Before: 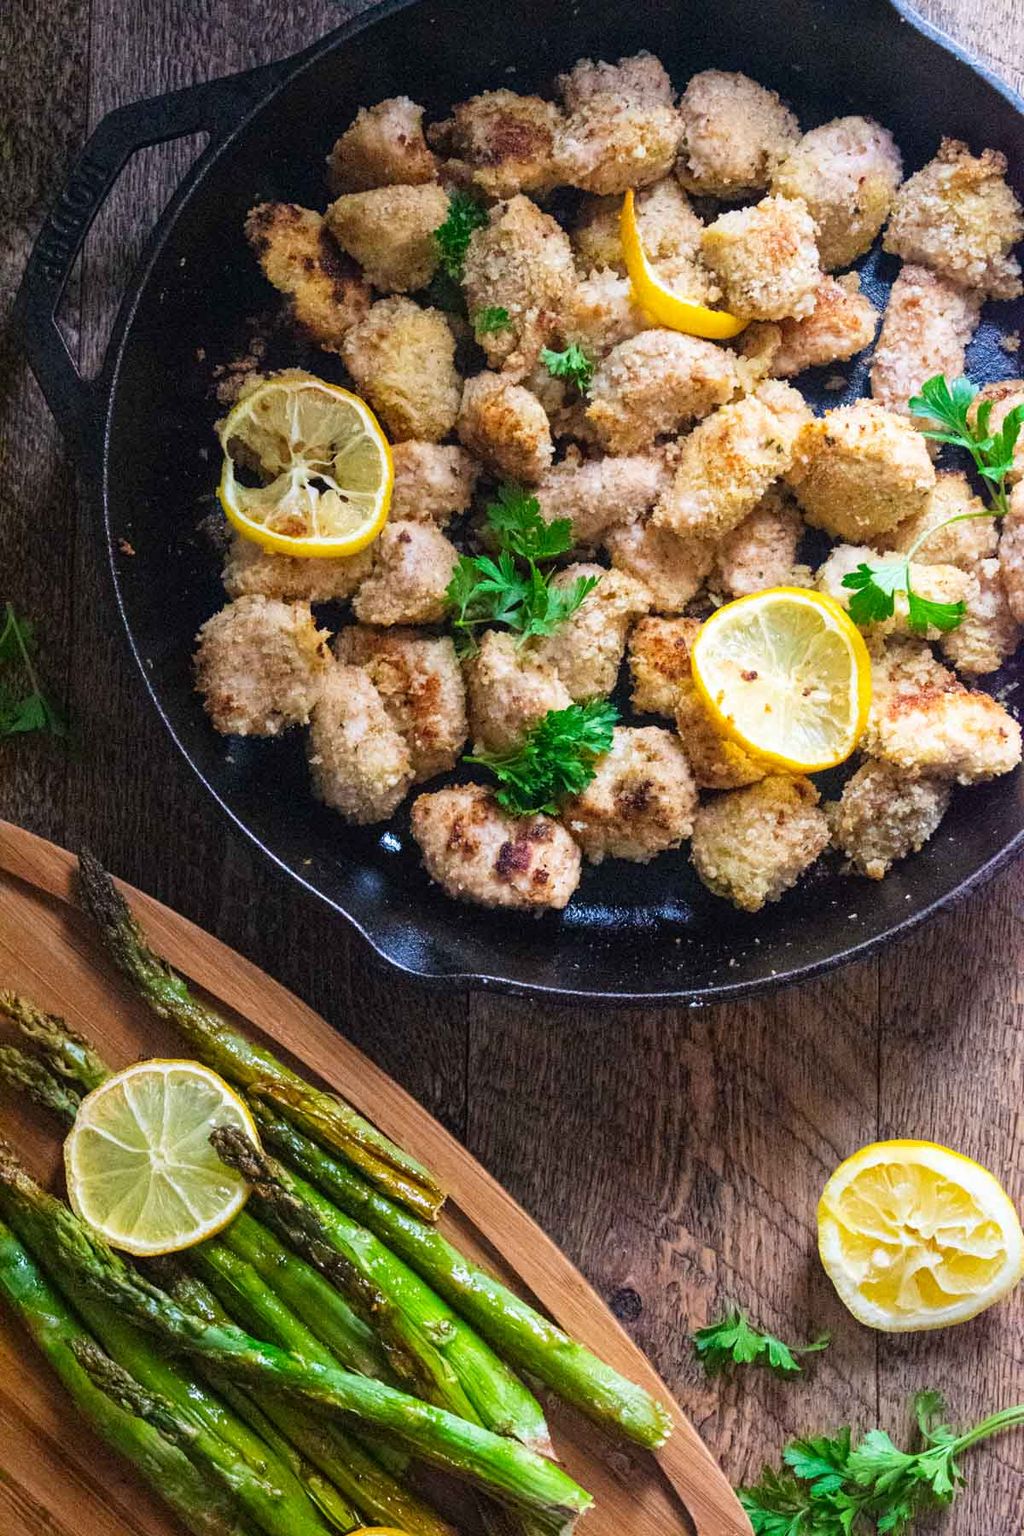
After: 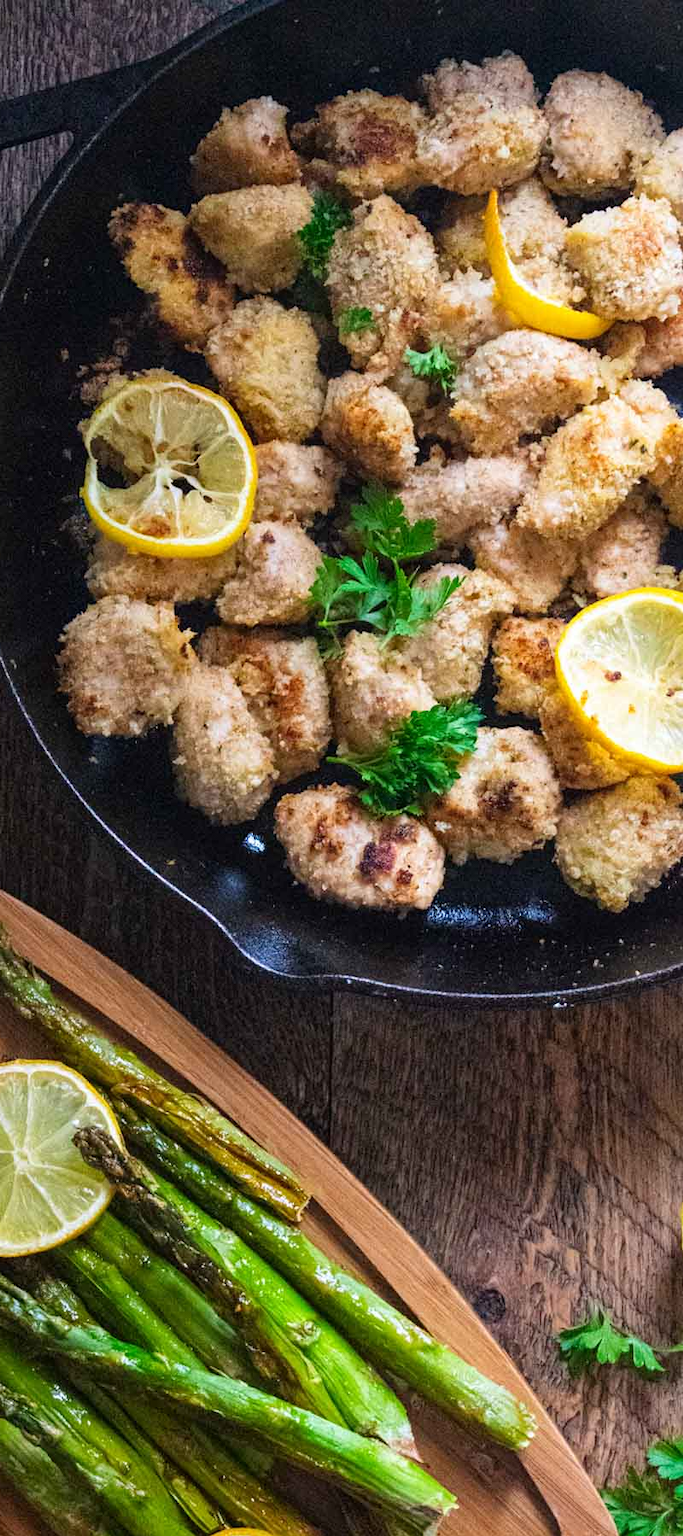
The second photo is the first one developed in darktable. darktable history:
crop and rotate: left 13.337%, right 19.989%
